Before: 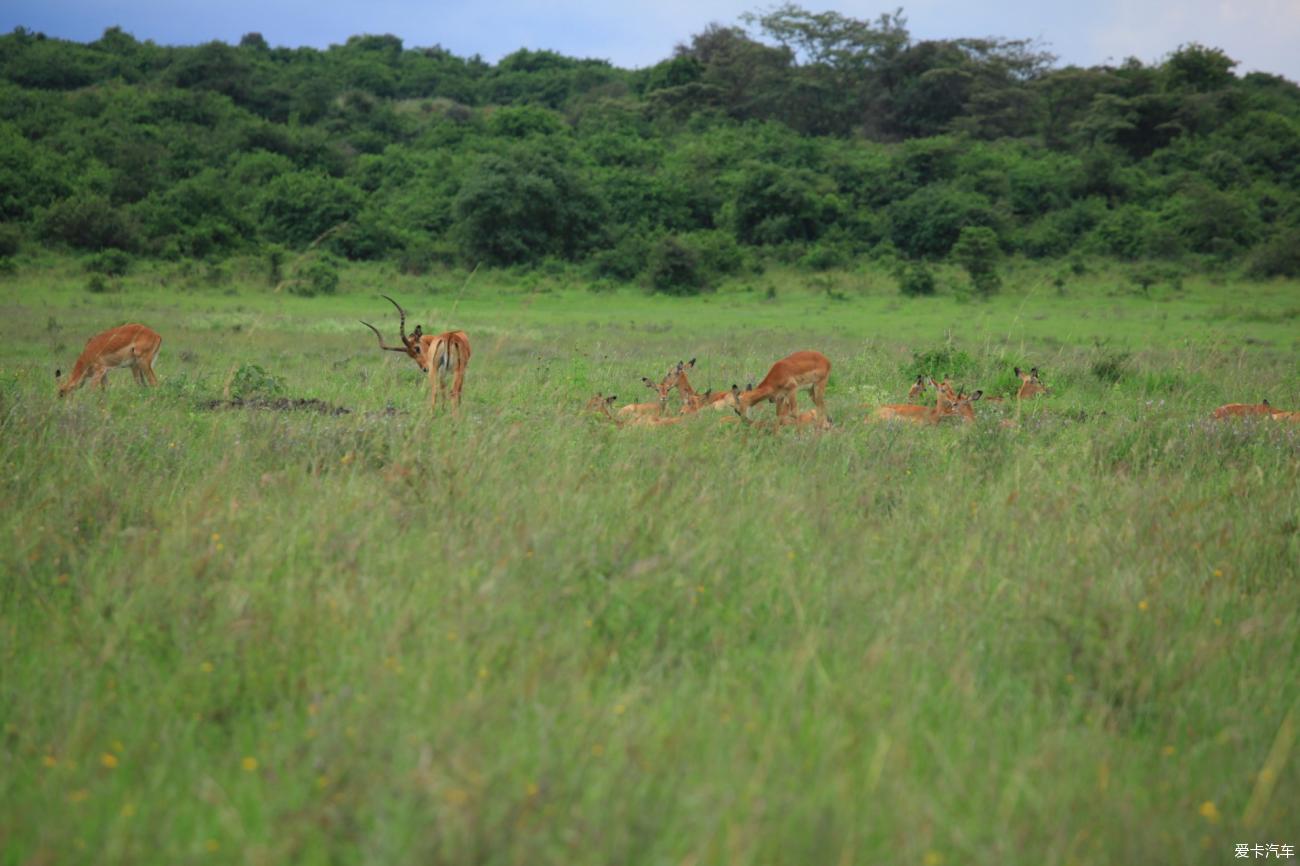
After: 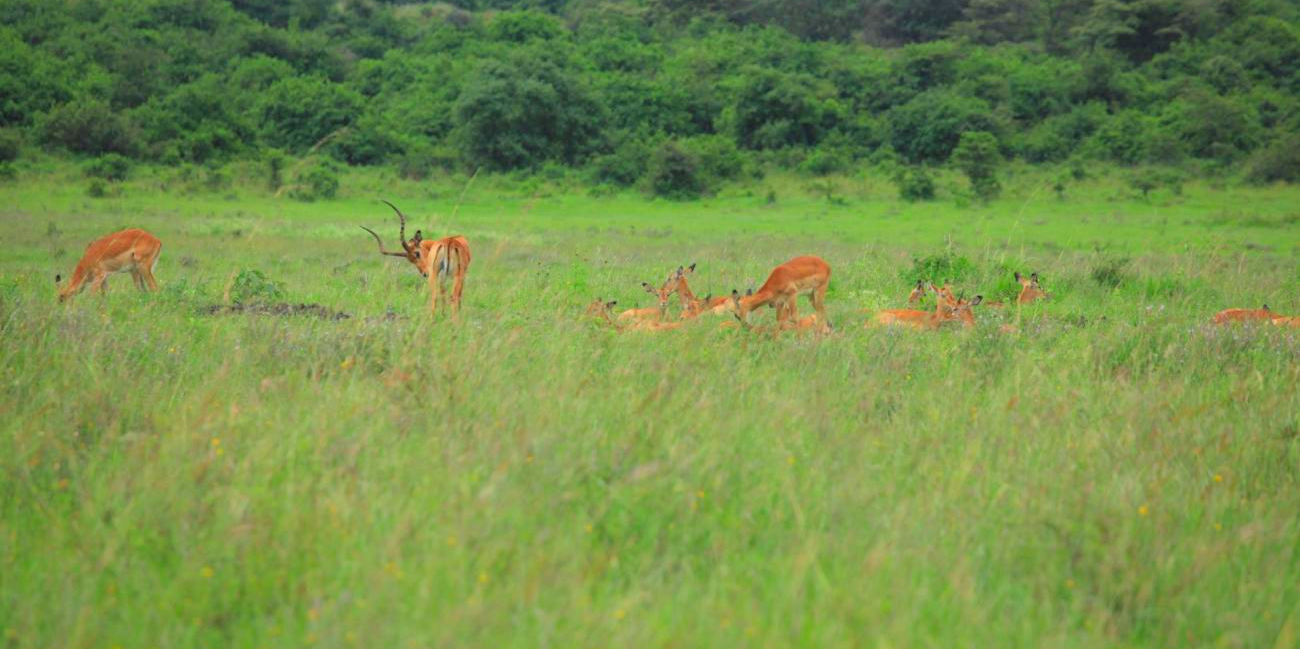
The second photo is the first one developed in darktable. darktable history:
crop: top 11.038%, bottom 13.962%
contrast brightness saturation: contrast 0.07, brightness 0.18, saturation 0.4
